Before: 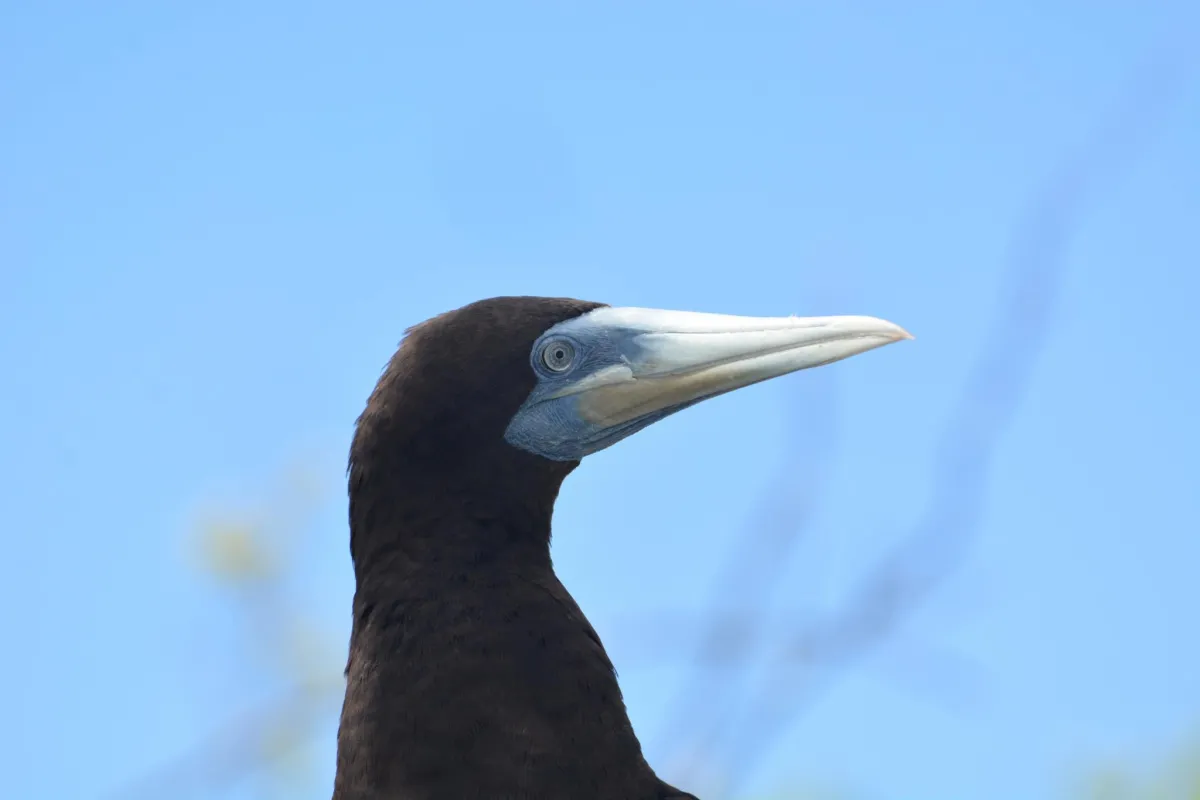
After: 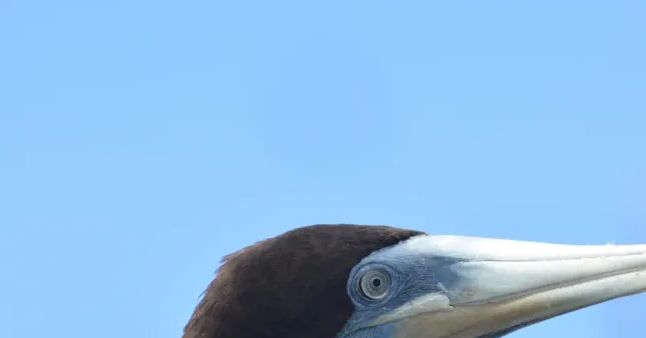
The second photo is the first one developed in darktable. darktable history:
crop: left 15.306%, top 9.065%, right 30.789%, bottom 48.638%
contrast equalizer: octaves 7, y [[0.6 ×6], [0.55 ×6], [0 ×6], [0 ×6], [0 ×6]], mix 0.15
